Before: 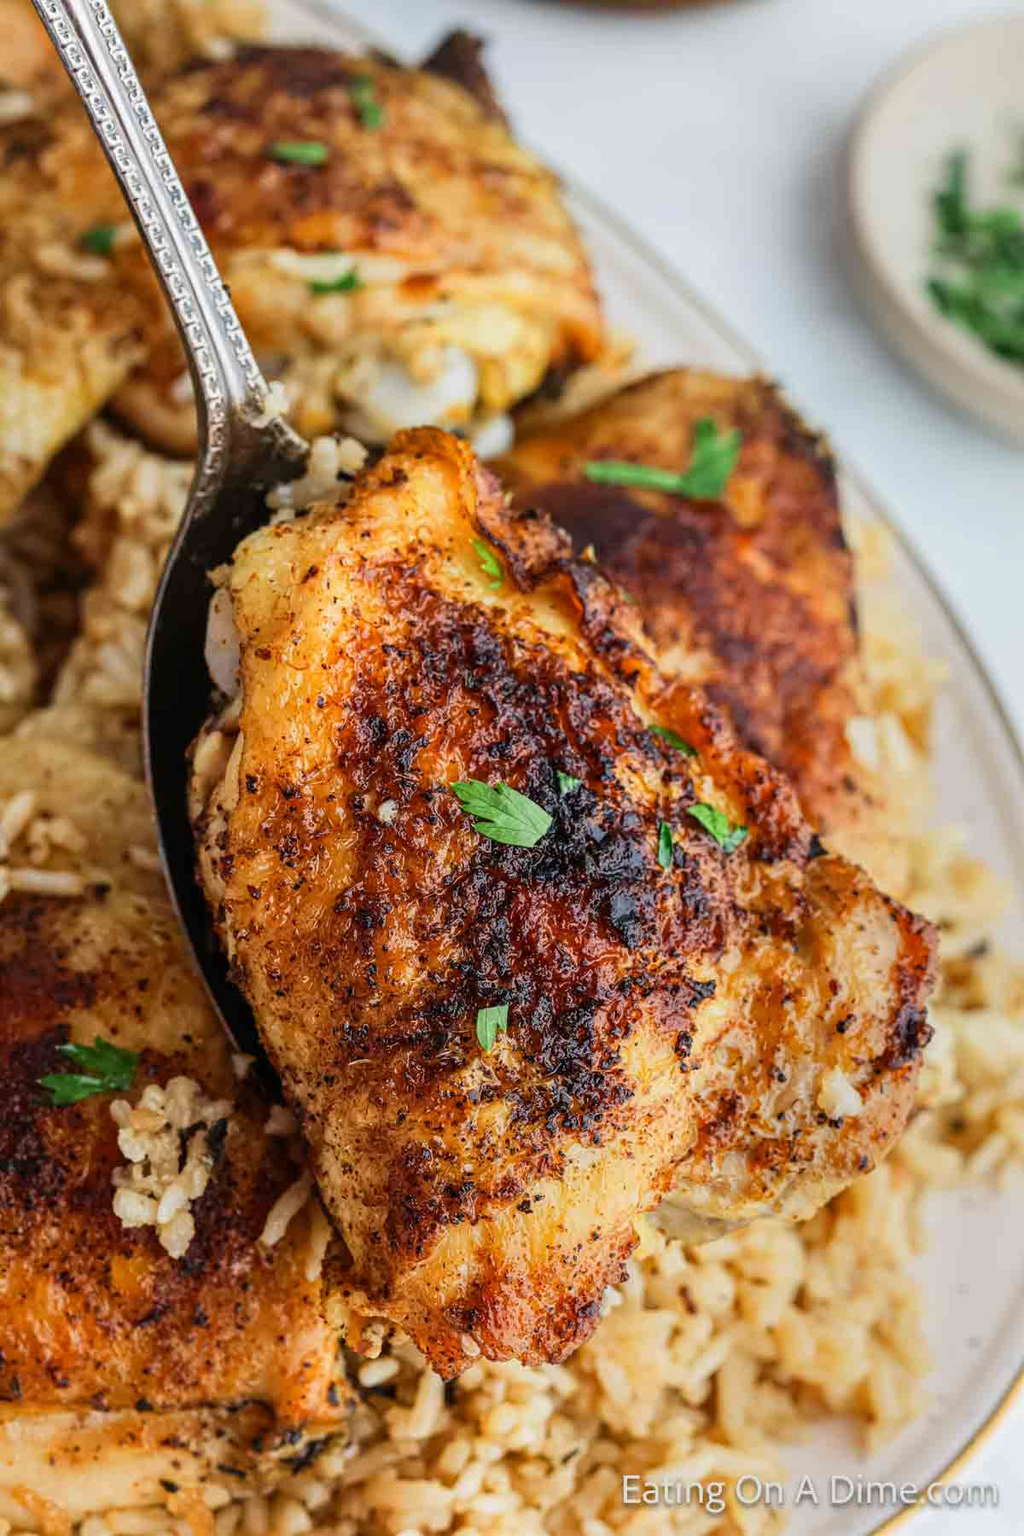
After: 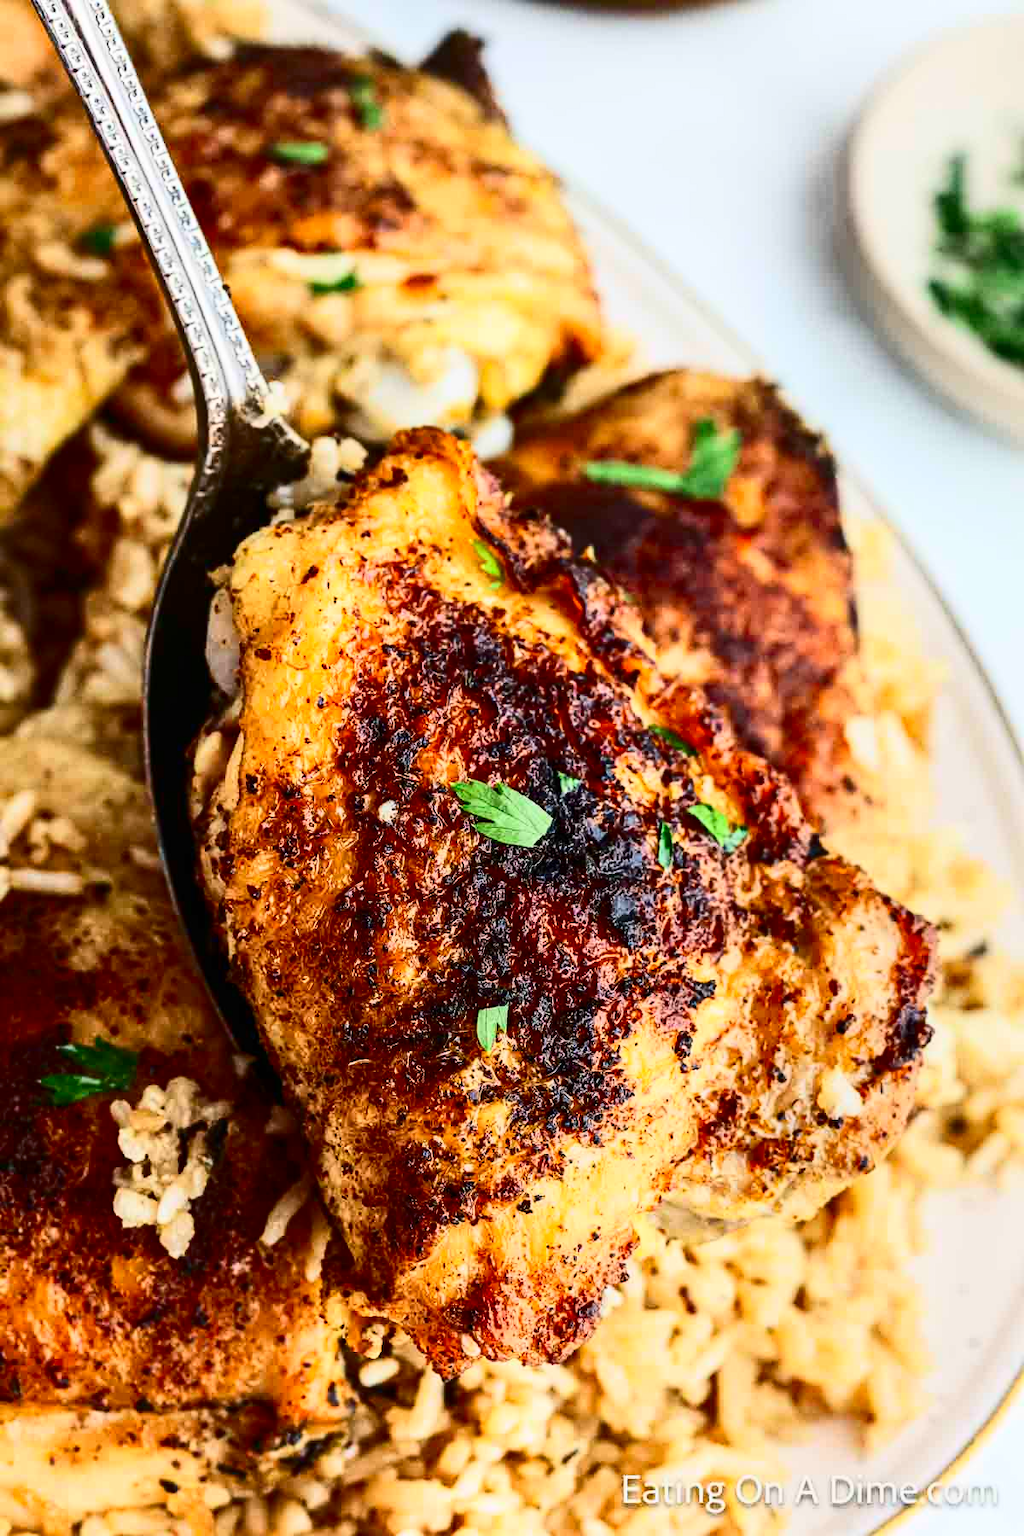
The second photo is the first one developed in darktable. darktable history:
contrast brightness saturation: contrast 0.408, brightness 0.045, saturation 0.259
